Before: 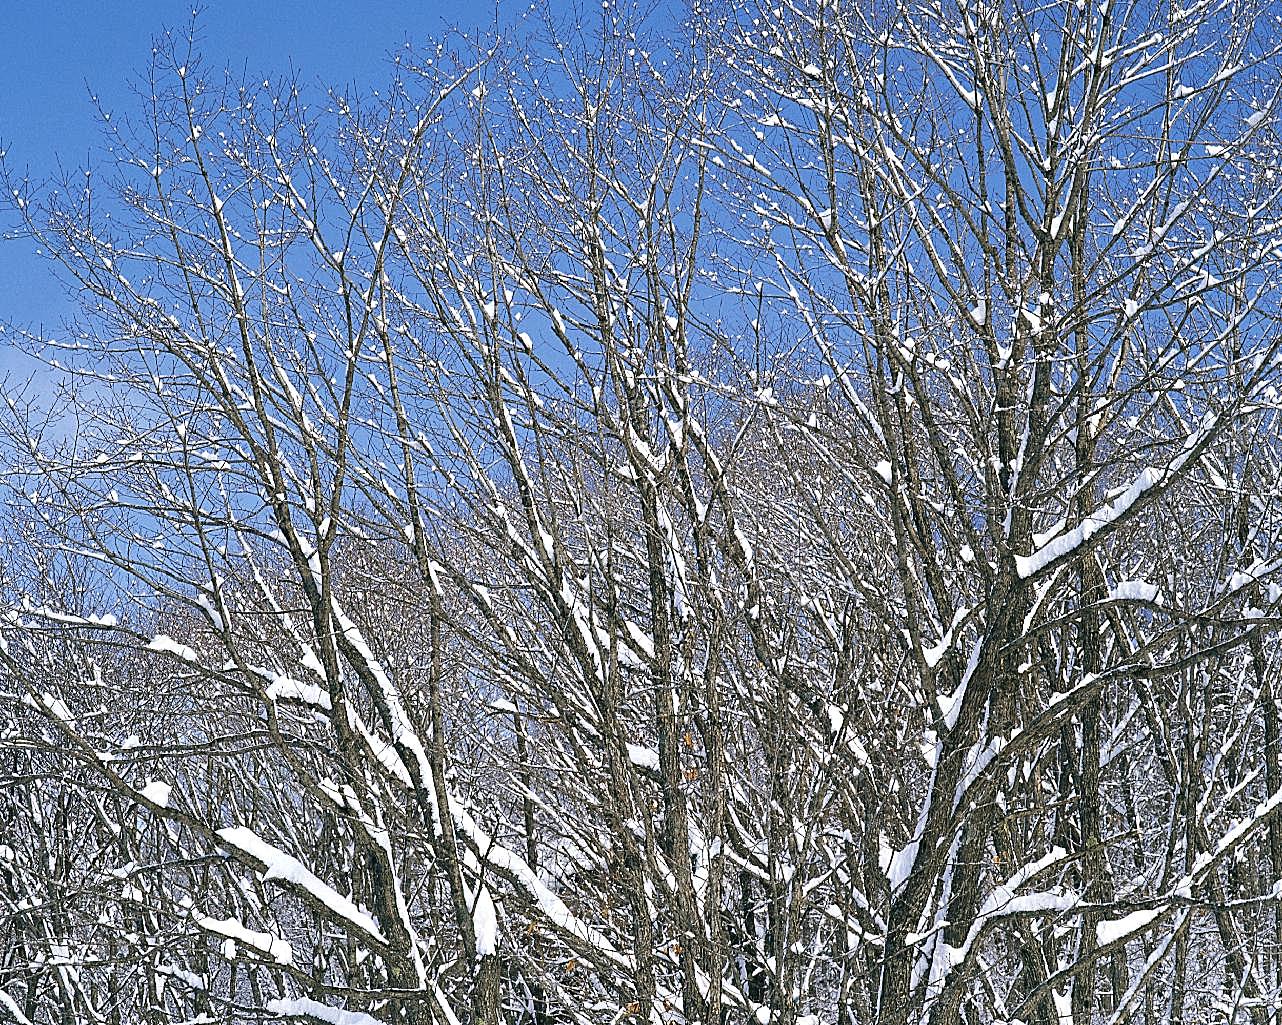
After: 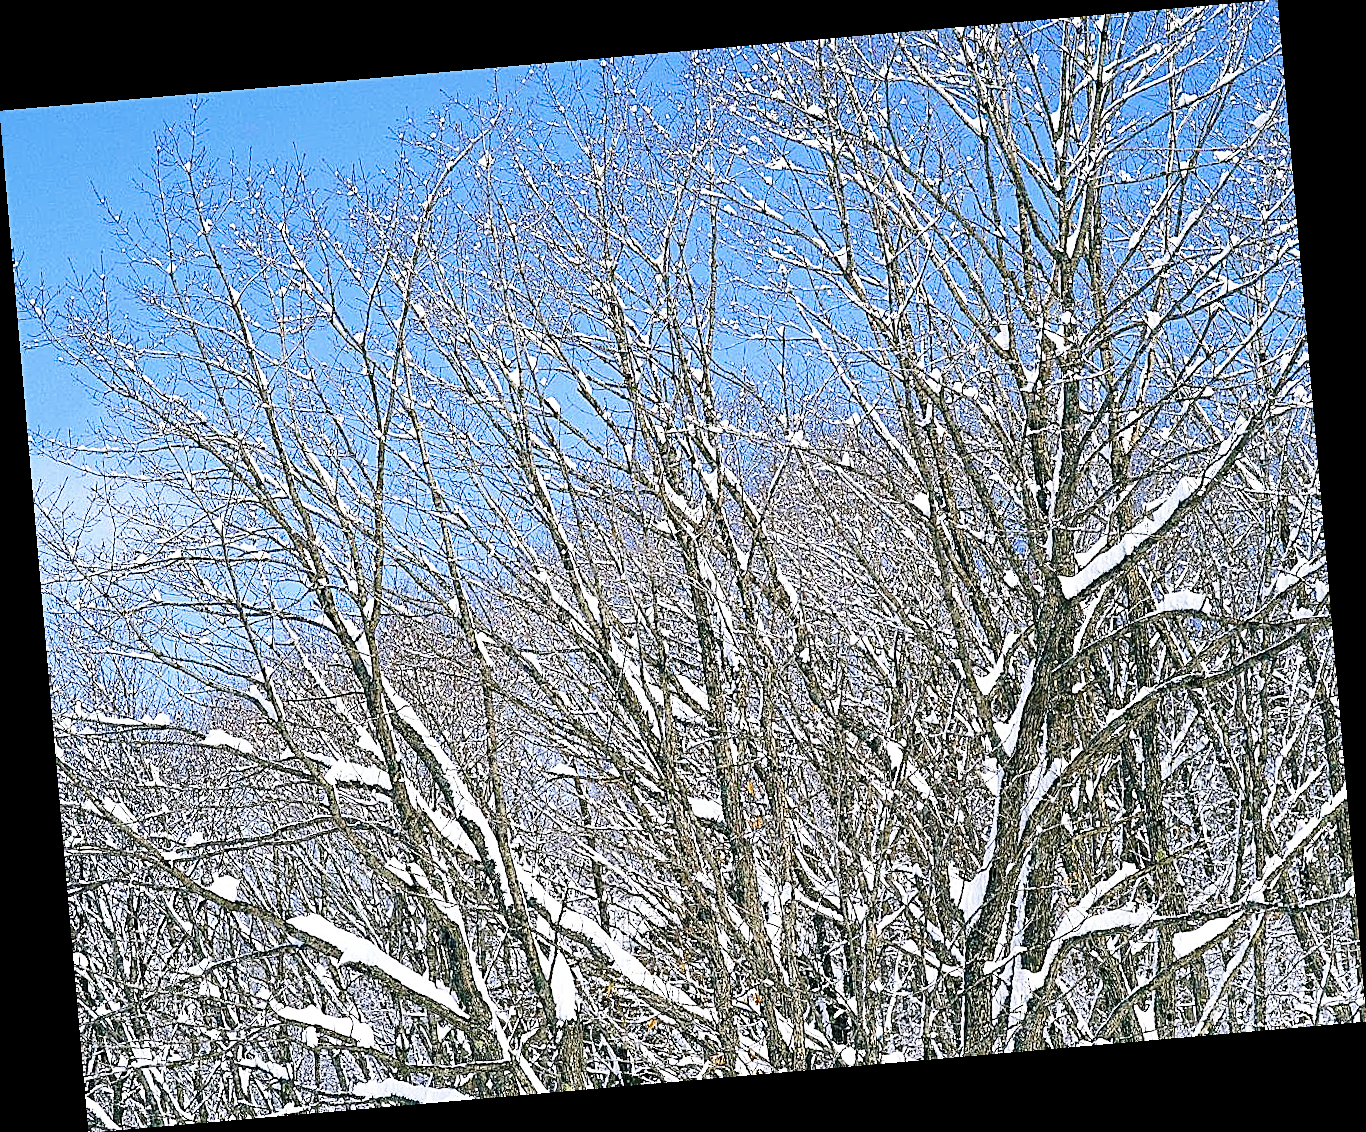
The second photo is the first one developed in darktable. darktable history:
color balance: output saturation 120%
base curve: curves: ch0 [(0, 0) (0.028, 0.03) (0.121, 0.232) (0.46, 0.748) (0.859, 0.968) (1, 1)], preserve colors none
rotate and perspective: rotation -4.98°, automatic cropping off
sharpen: on, module defaults
